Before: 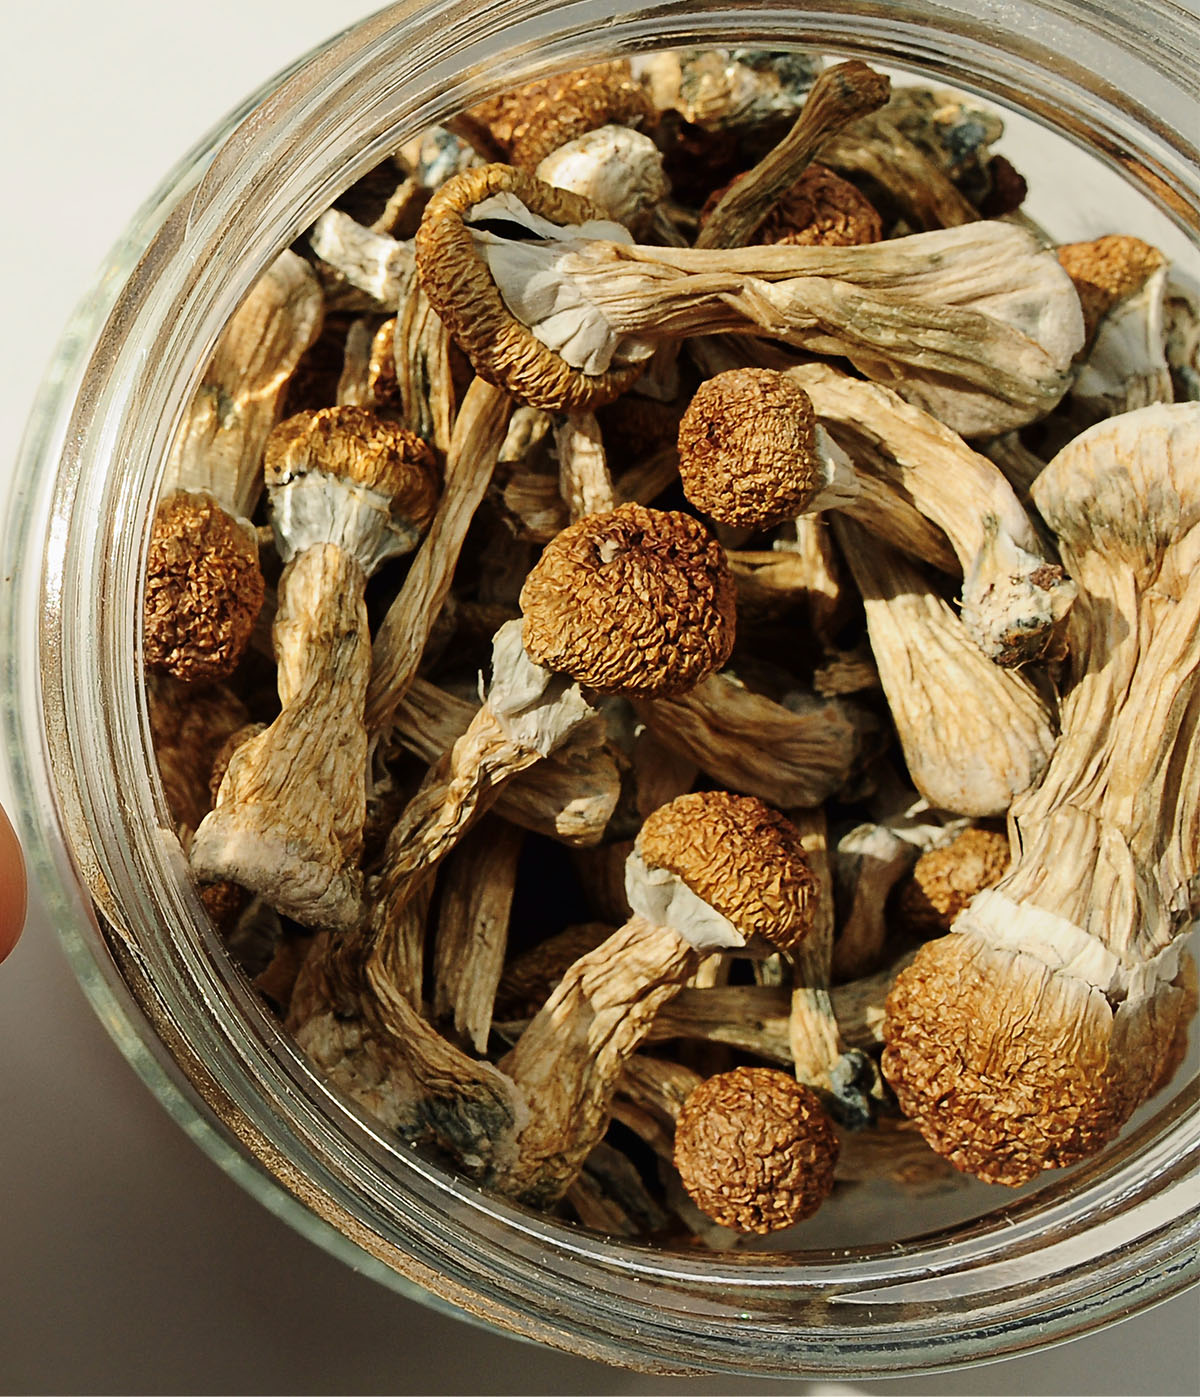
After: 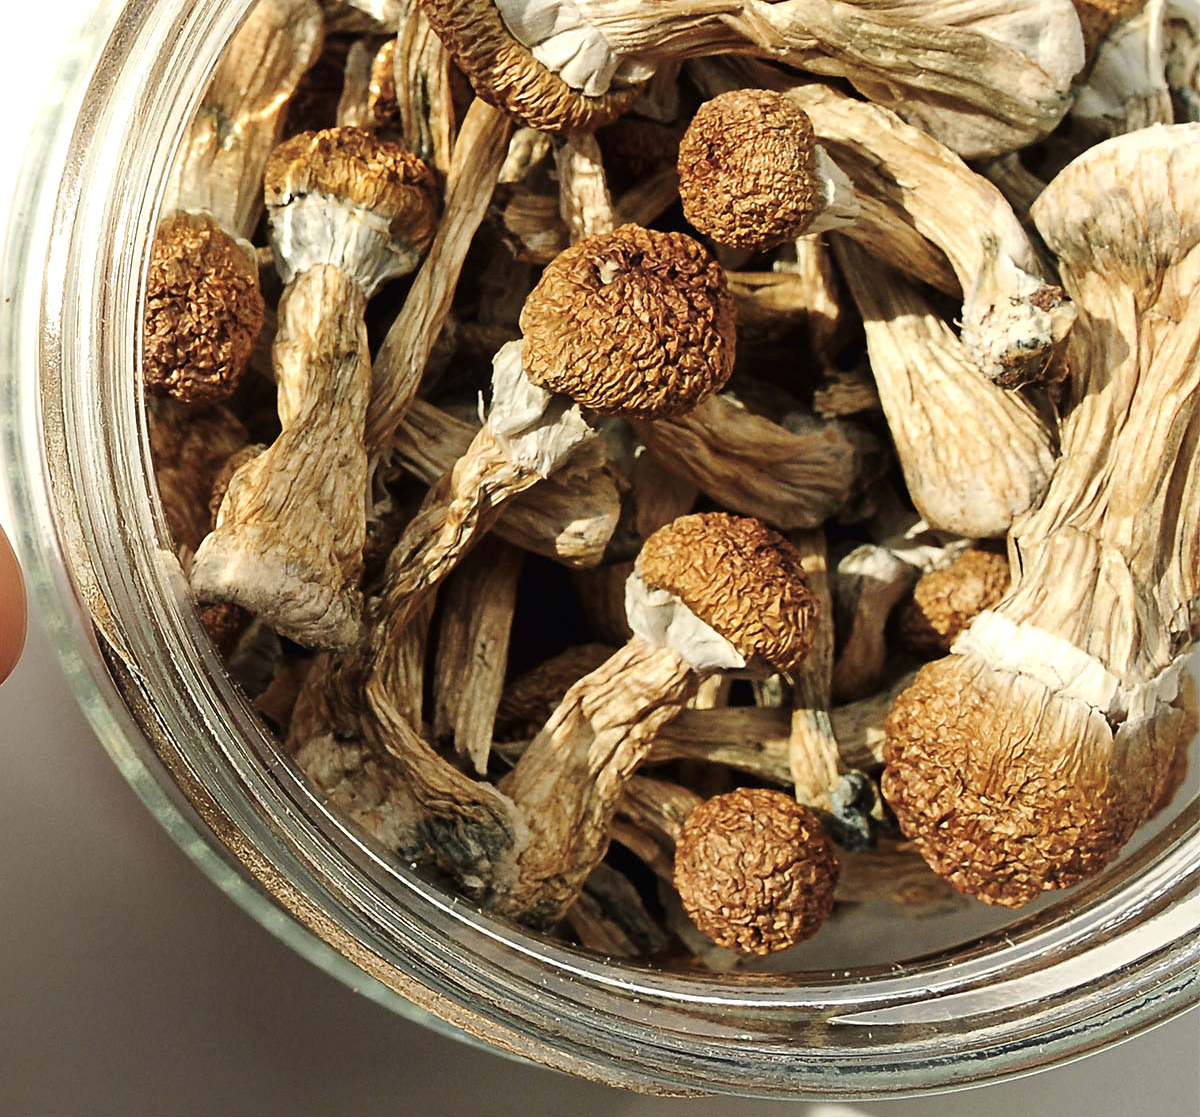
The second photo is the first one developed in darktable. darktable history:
color zones: curves: ch0 [(0.203, 0.433) (0.607, 0.517) (0.697, 0.696) (0.705, 0.897)]
exposure: exposure 0.648 EV, compensate highlight preservation false
color correction: saturation 0.8
crop and rotate: top 19.998%
